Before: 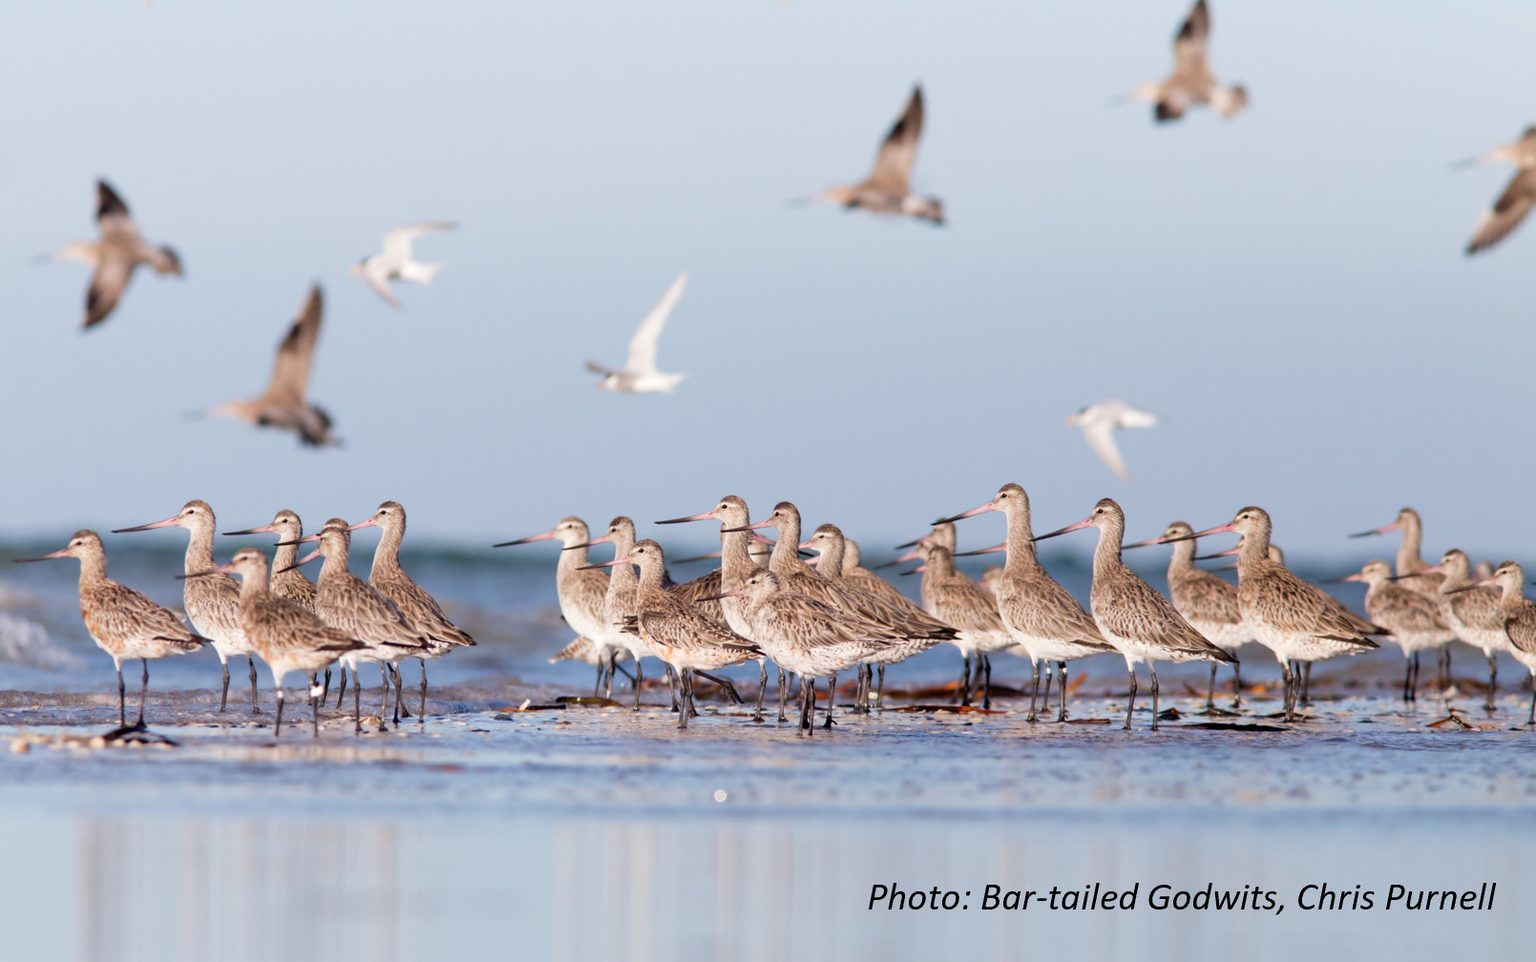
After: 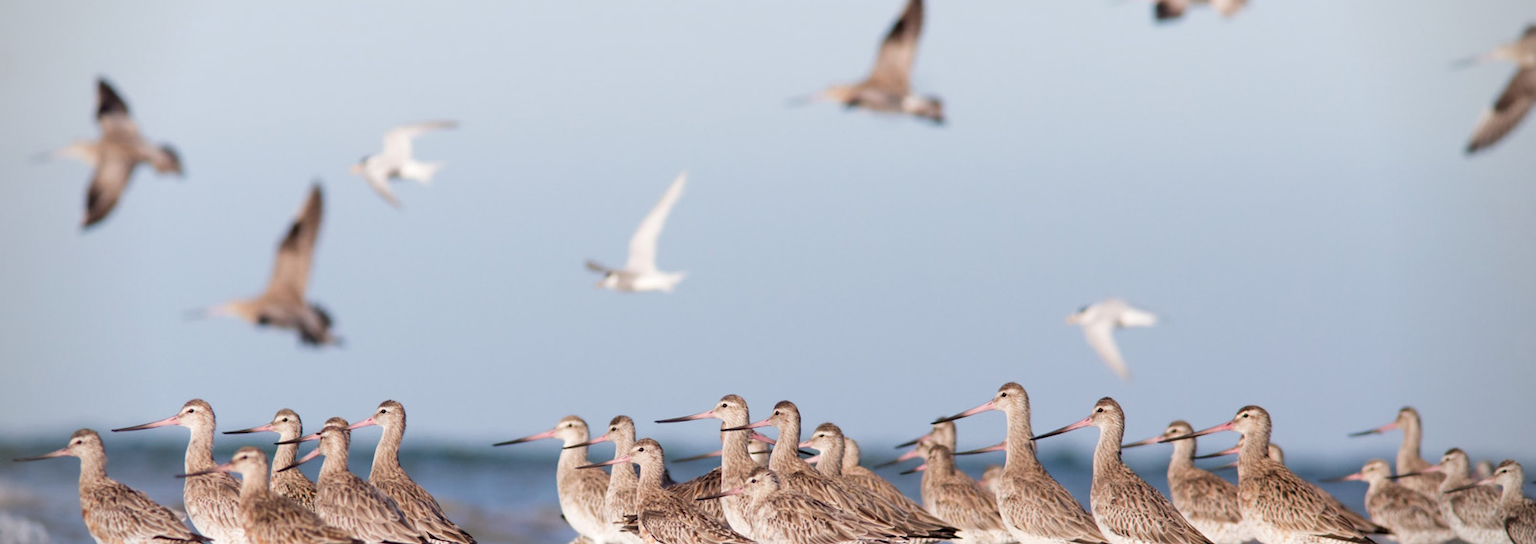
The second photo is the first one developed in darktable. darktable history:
crop and rotate: top 10.572%, bottom 32.824%
vignetting: on, module defaults
